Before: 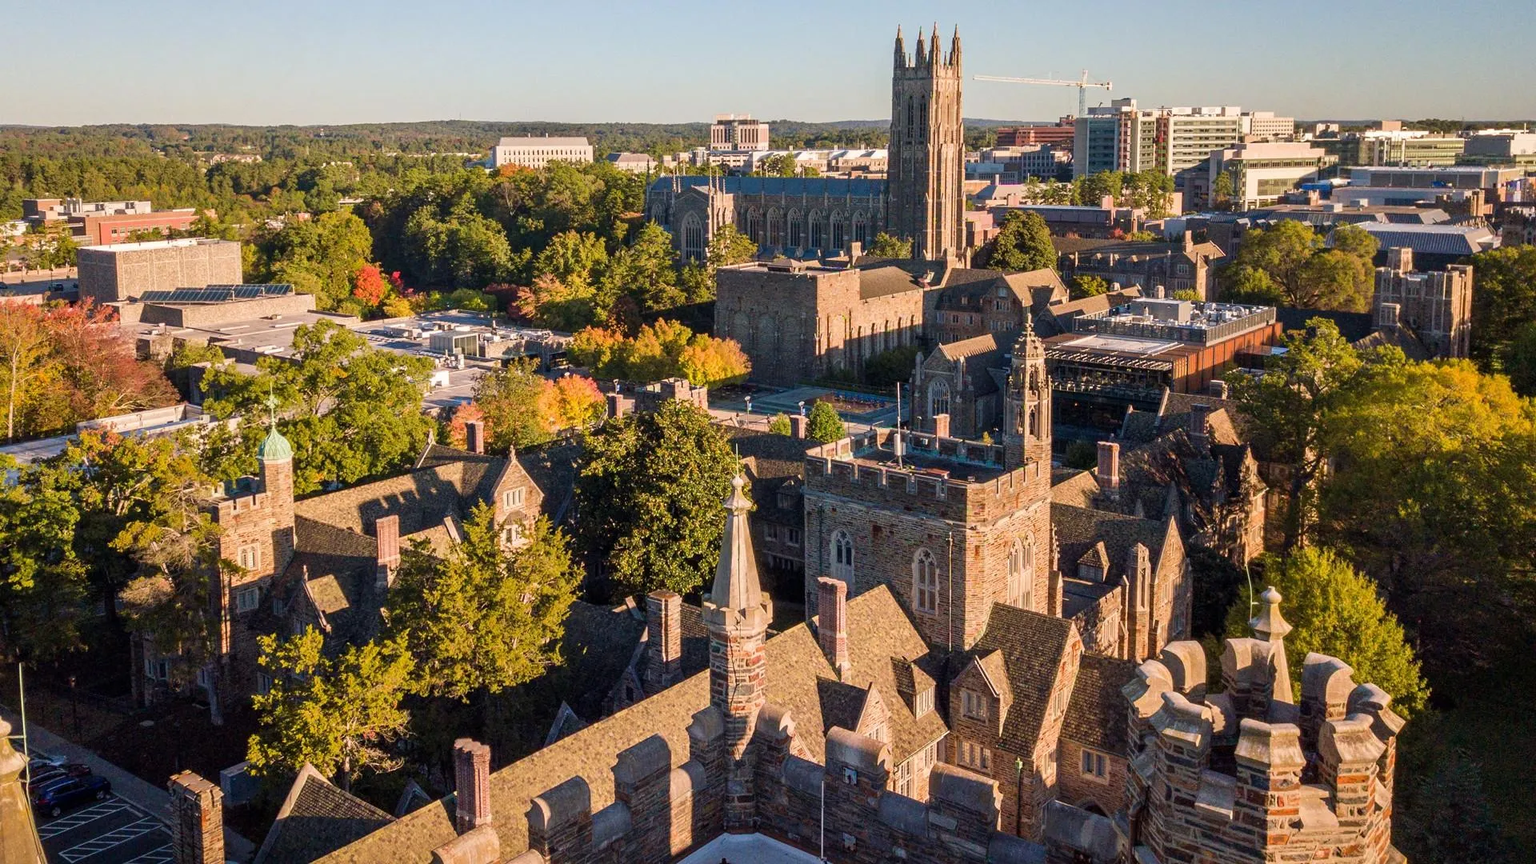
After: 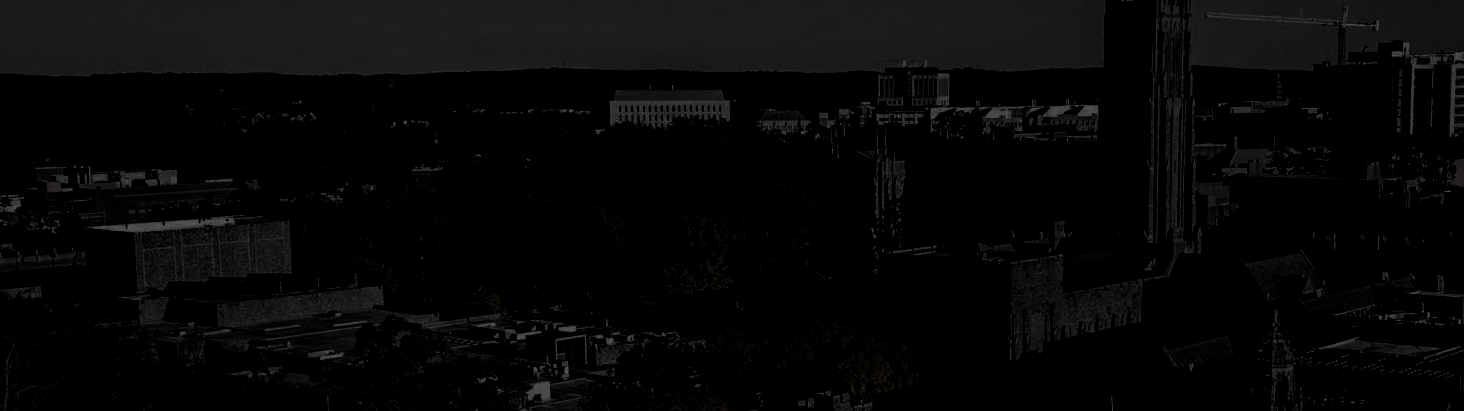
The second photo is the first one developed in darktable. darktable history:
filmic rgb: black relative exposure -5 EV, hardness 2.88, contrast 1.3
tone curve: curves: ch0 [(0, 0) (0.003, 0.019) (0.011, 0.021) (0.025, 0.023) (0.044, 0.026) (0.069, 0.037) (0.1, 0.059) (0.136, 0.088) (0.177, 0.138) (0.224, 0.199) (0.277, 0.279) (0.335, 0.376) (0.399, 0.481) (0.468, 0.581) (0.543, 0.658) (0.623, 0.735) (0.709, 0.8) (0.801, 0.861) (0.898, 0.928) (1, 1)], preserve colors none
levels: levels [0.721, 0.937, 0.997]
crop: left 0.579%, top 7.627%, right 23.167%, bottom 54.275%
white balance: red 1.004, blue 1.096
